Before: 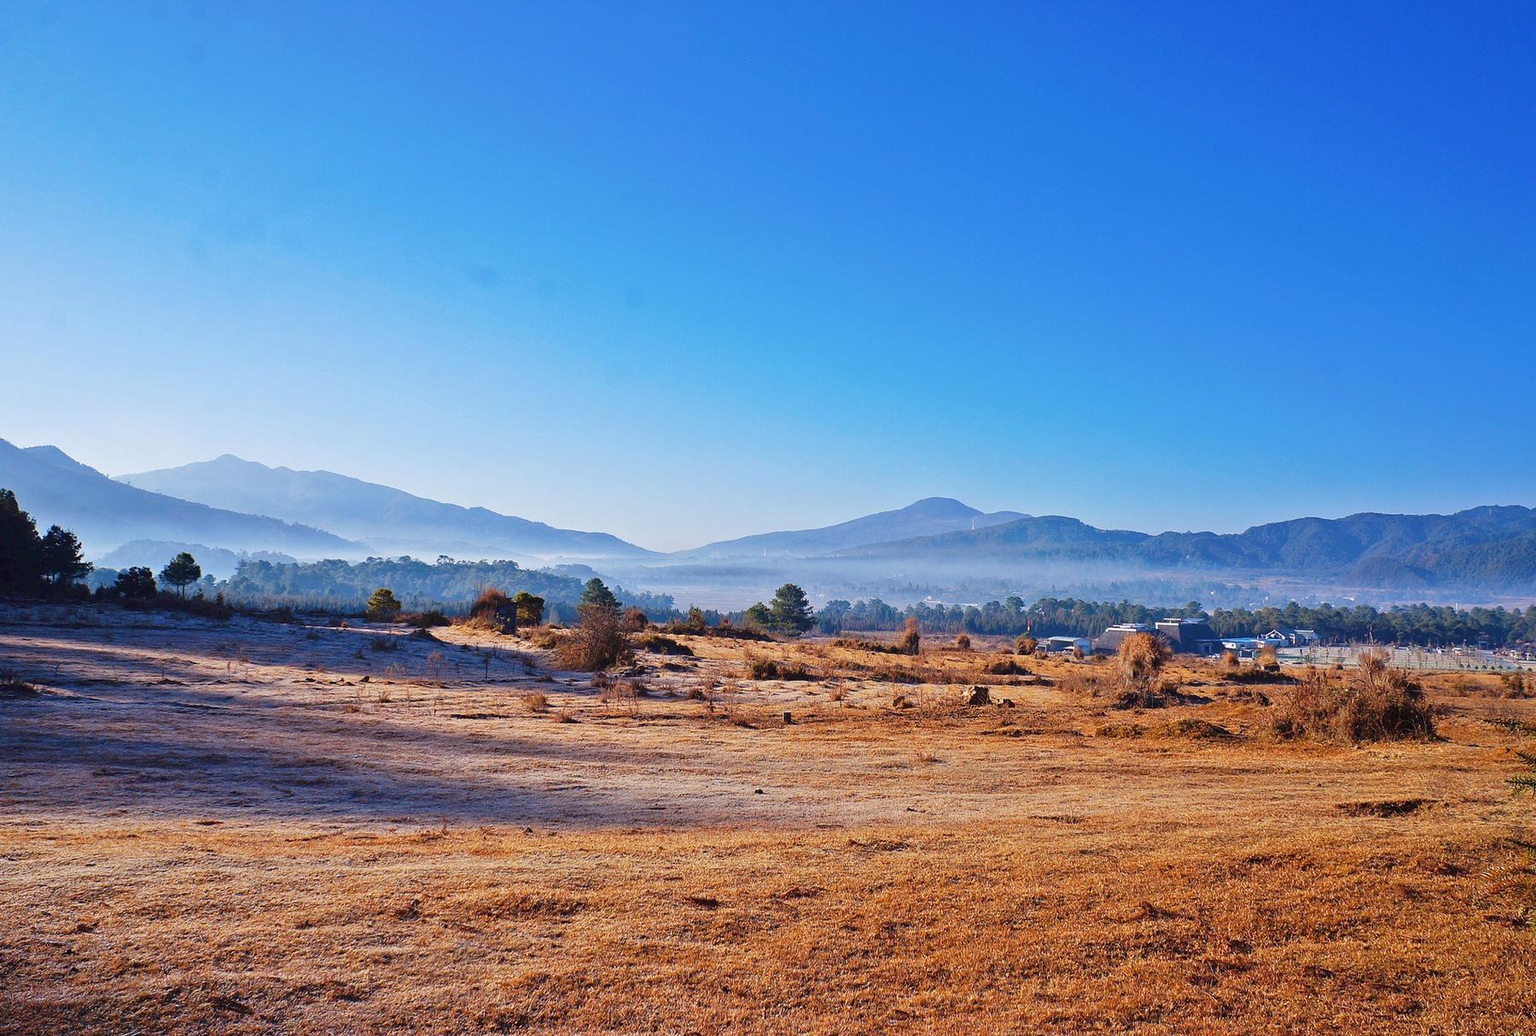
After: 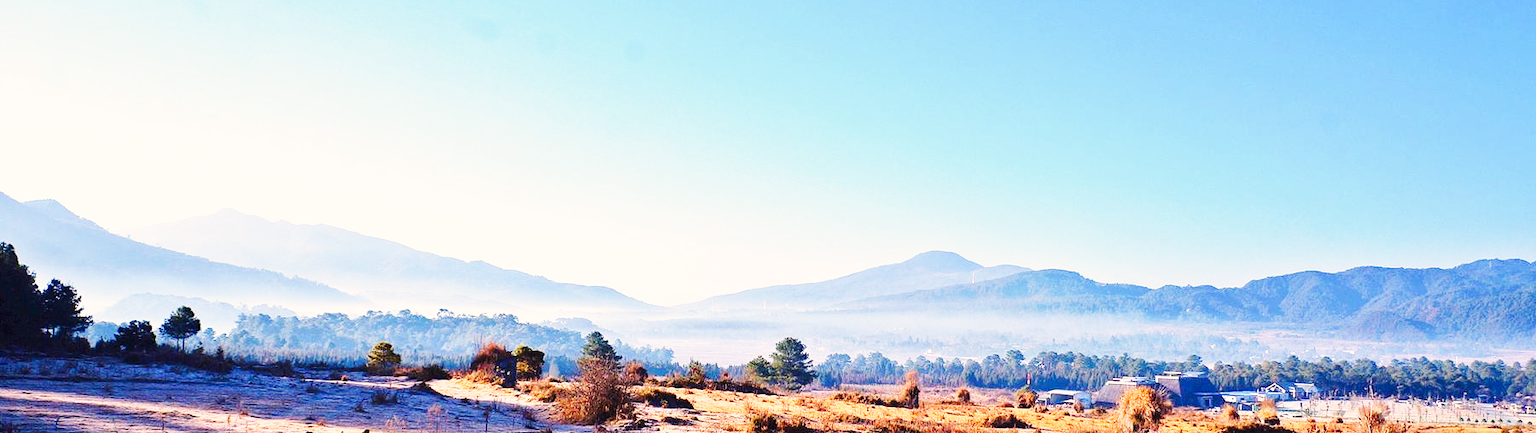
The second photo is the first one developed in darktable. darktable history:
color correction: highlights a* 3.84, highlights b* 5.07
exposure: exposure 0.2 EV, compensate highlight preservation false
base curve: curves: ch0 [(0, 0.003) (0.001, 0.002) (0.006, 0.004) (0.02, 0.022) (0.048, 0.086) (0.094, 0.234) (0.162, 0.431) (0.258, 0.629) (0.385, 0.8) (0.548, 0.918) (0.751, 0.988) (1, 1)], preserve colors none
crop and rotate: top 23.84%, bottom 34.294%
